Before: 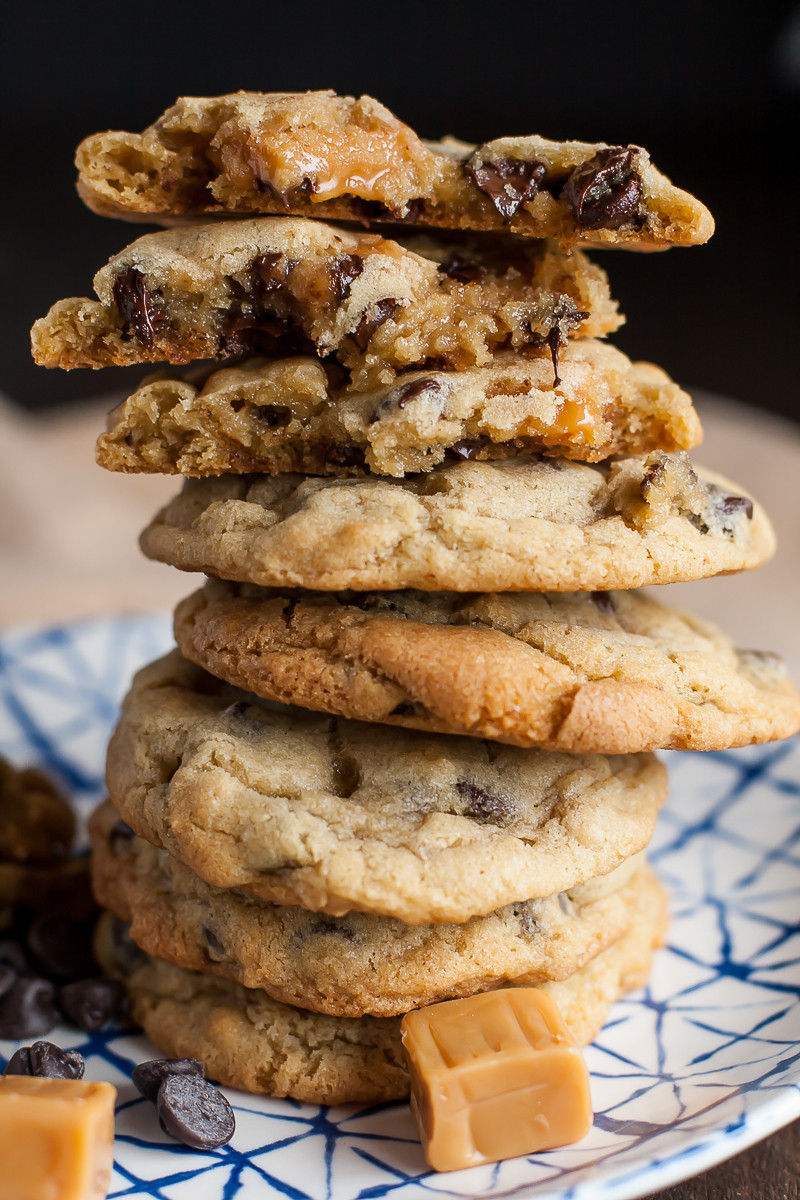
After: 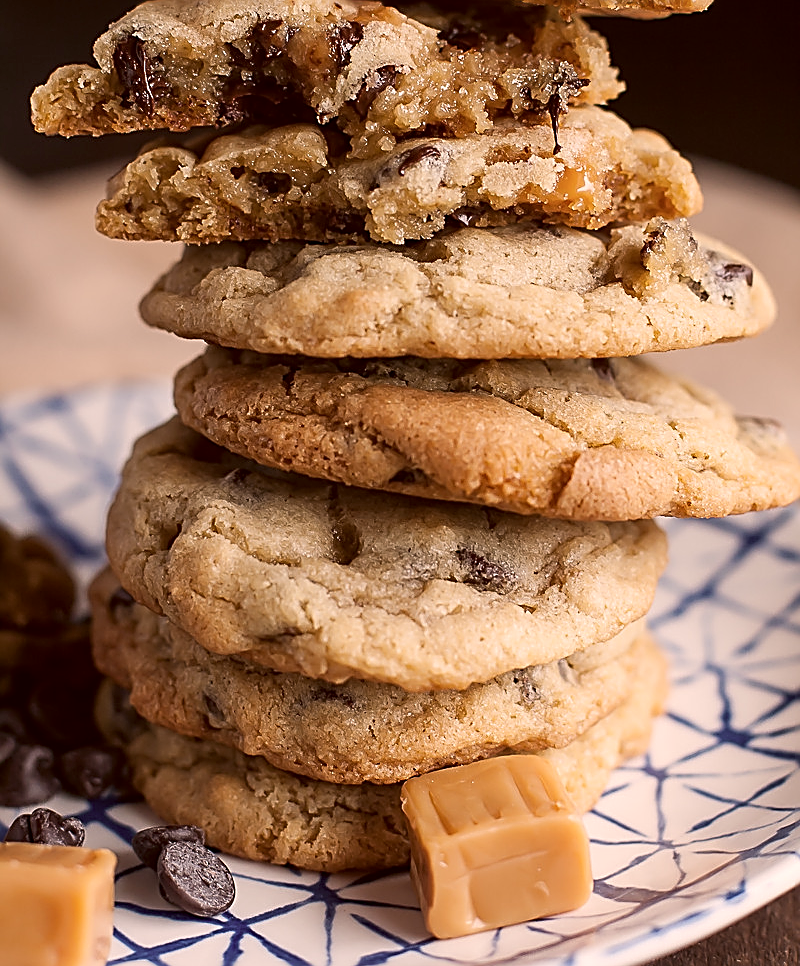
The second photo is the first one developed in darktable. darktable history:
crop and rotate: top 19.424%
color correction: highlights a* 10.23, highlights b* 9.67, shadows a* 8.05, shadows b* 7.58, saturation 0.811
sharpen: amount 0.995
